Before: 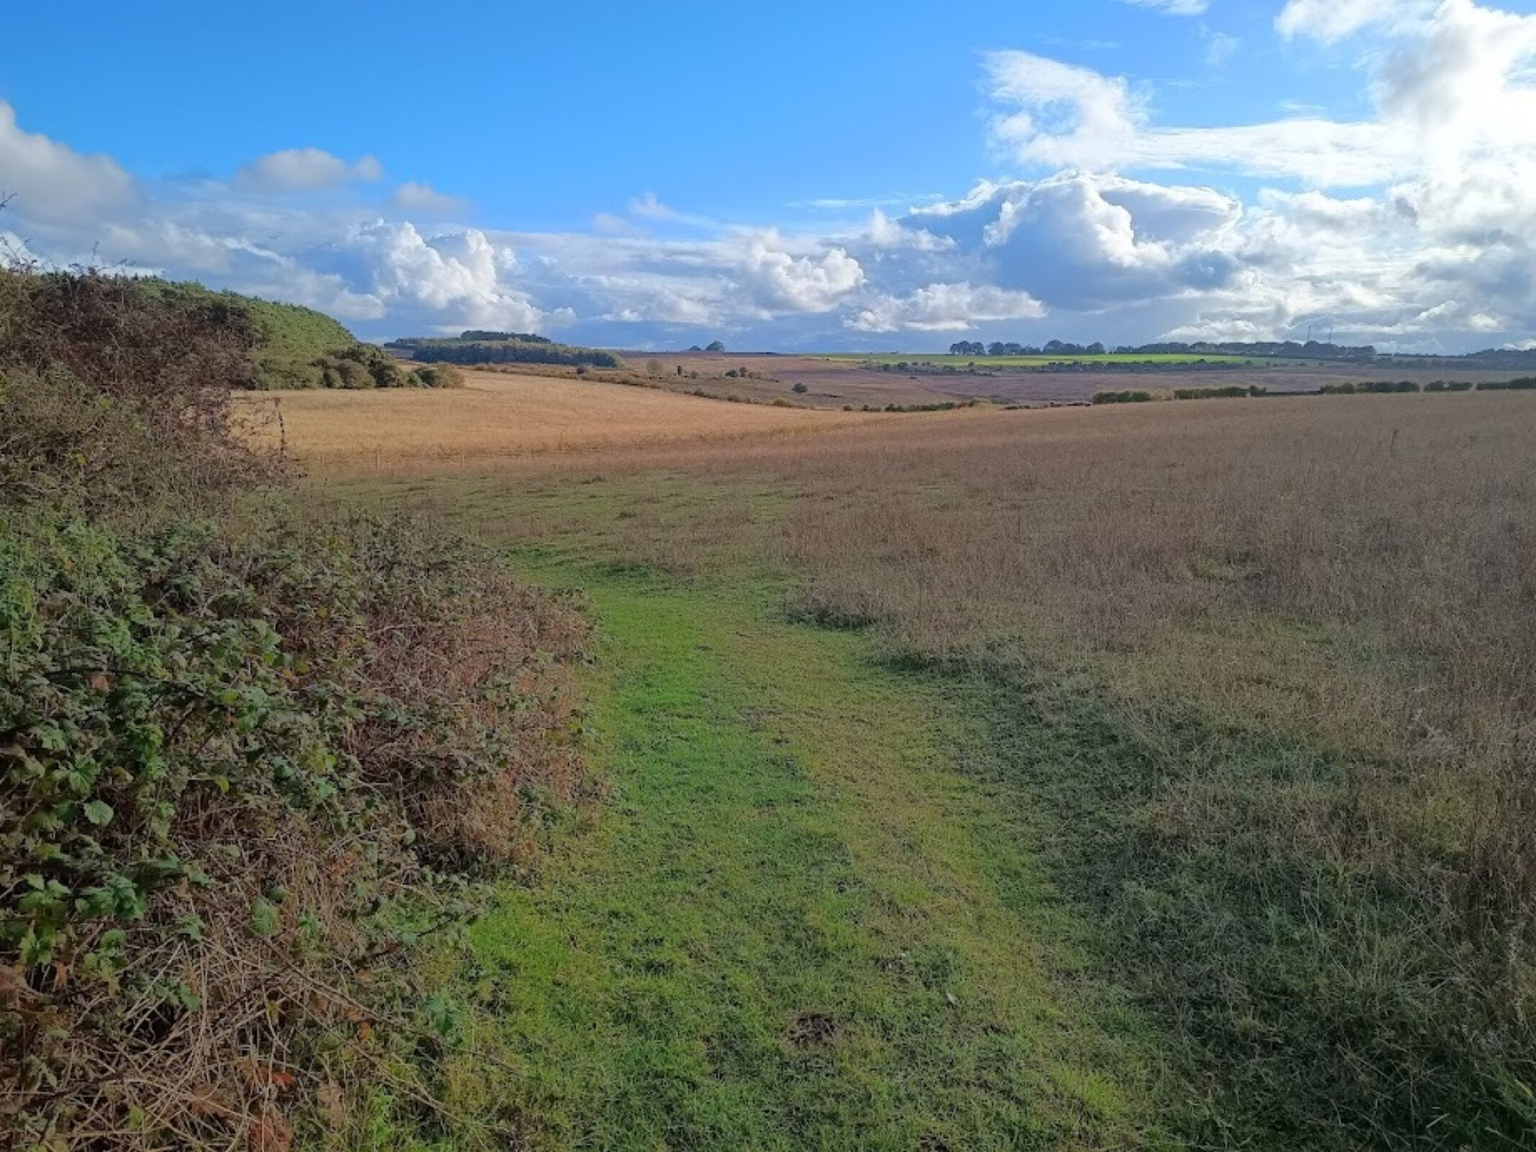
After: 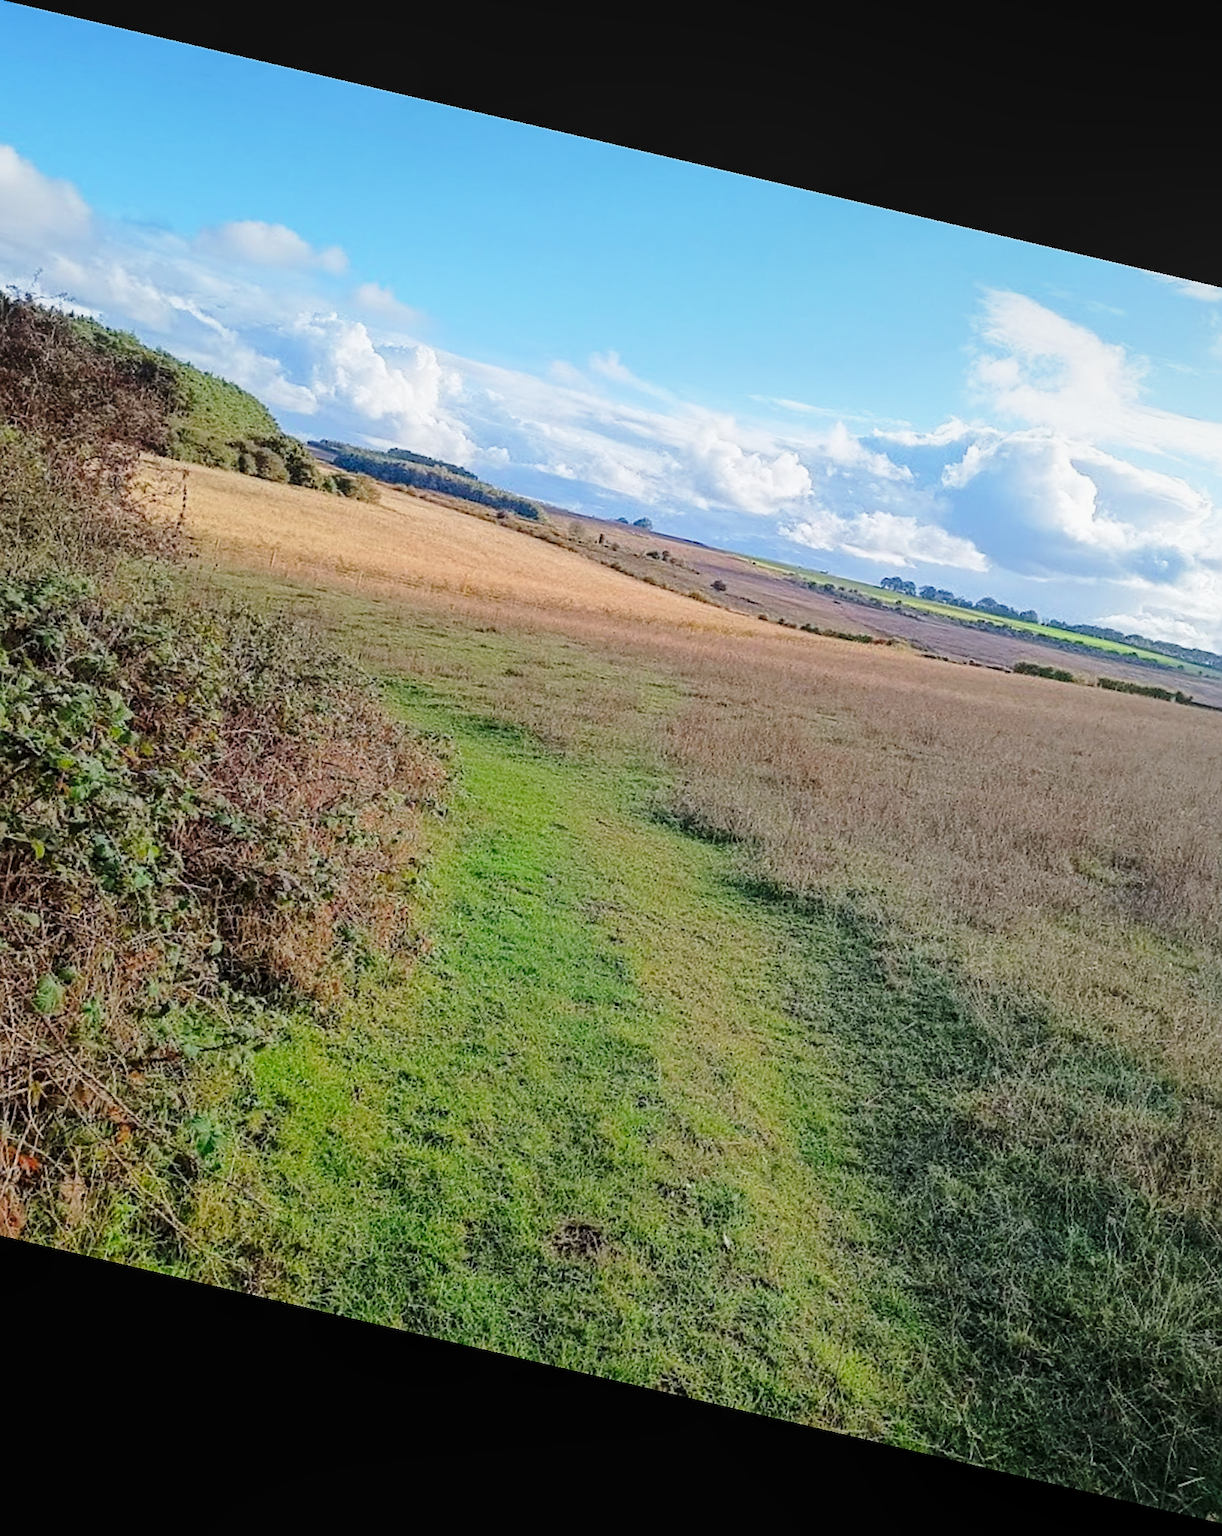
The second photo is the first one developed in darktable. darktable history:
rotate and perspective: rotation 13.27°, automatic cropping off
crop and rotate: left 15.055%, right 18.278%
local contrast: detail 115%
base curve: curves: ch0 [(0, 0) (0.028, 0.03) (0.121, 0.232) (0.46, 0.748) (0.859, 0.968) (1, 1)], preserve colors none
sharpen: on, module defaults
